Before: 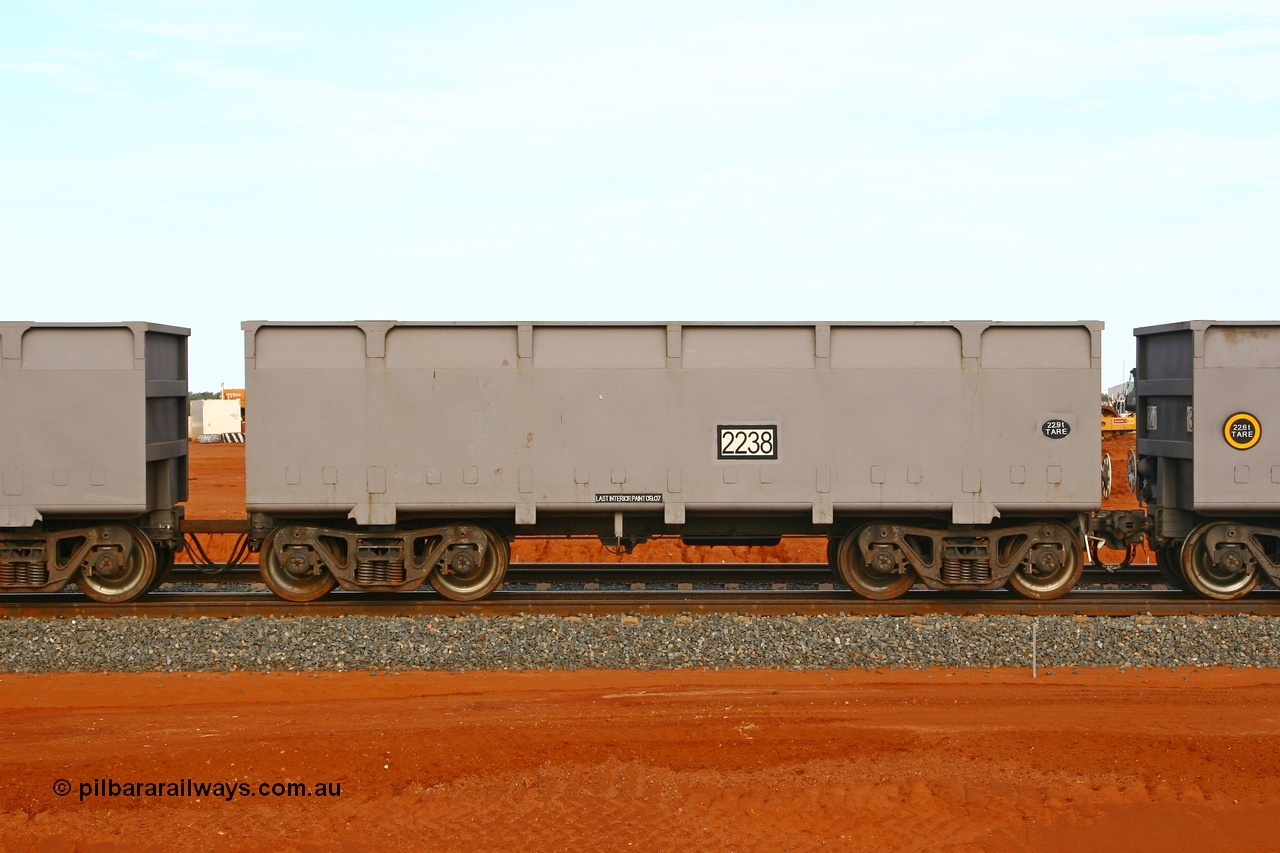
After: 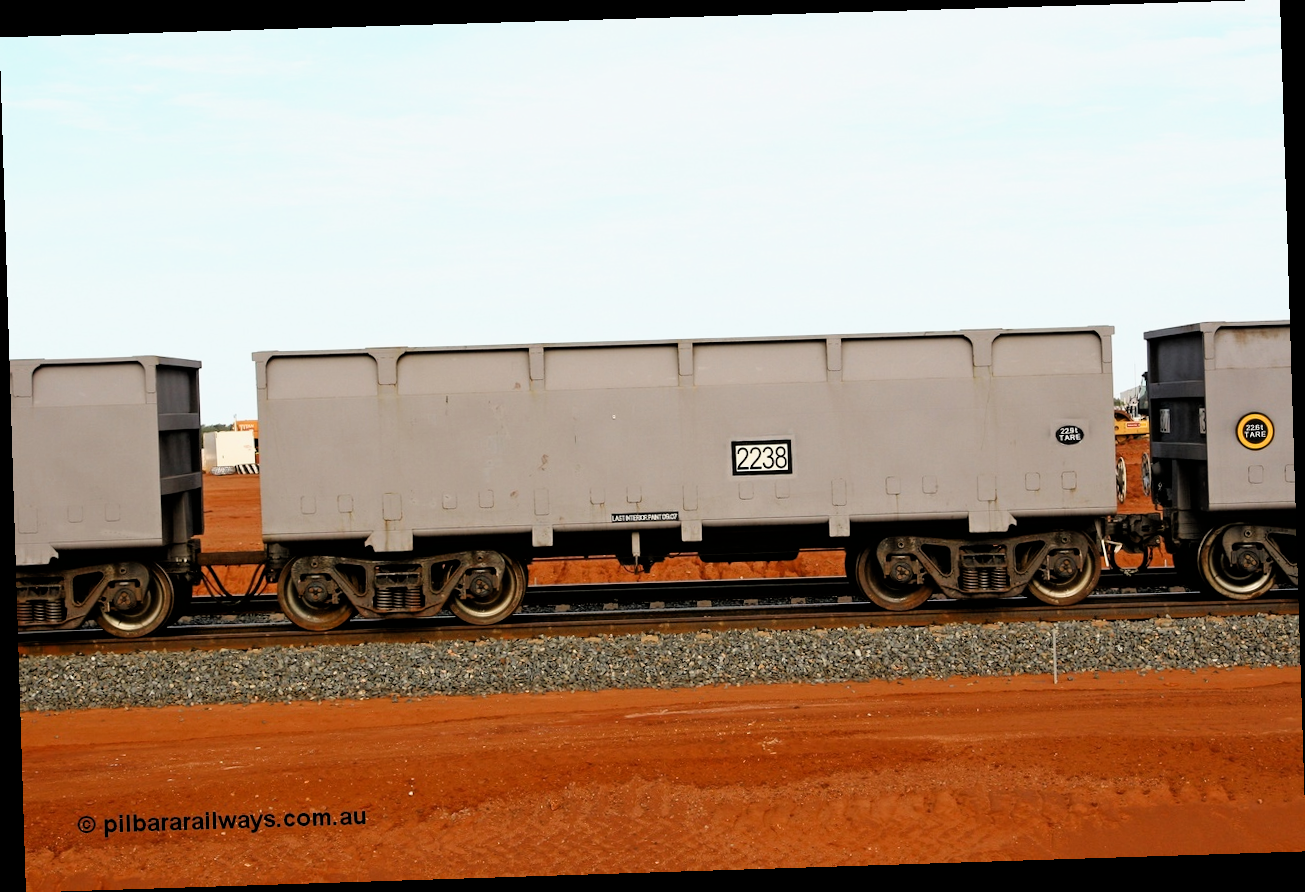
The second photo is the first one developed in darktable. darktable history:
filmic rgb: black relative exposure -3.72 EV, white relative exposure 2.77 EV, dynamic range scaling -5.32%, hardness 3.03
rotate and perspective: rotation -1.77°, lens shift (horizontal) 0.004, automatic cropping off
